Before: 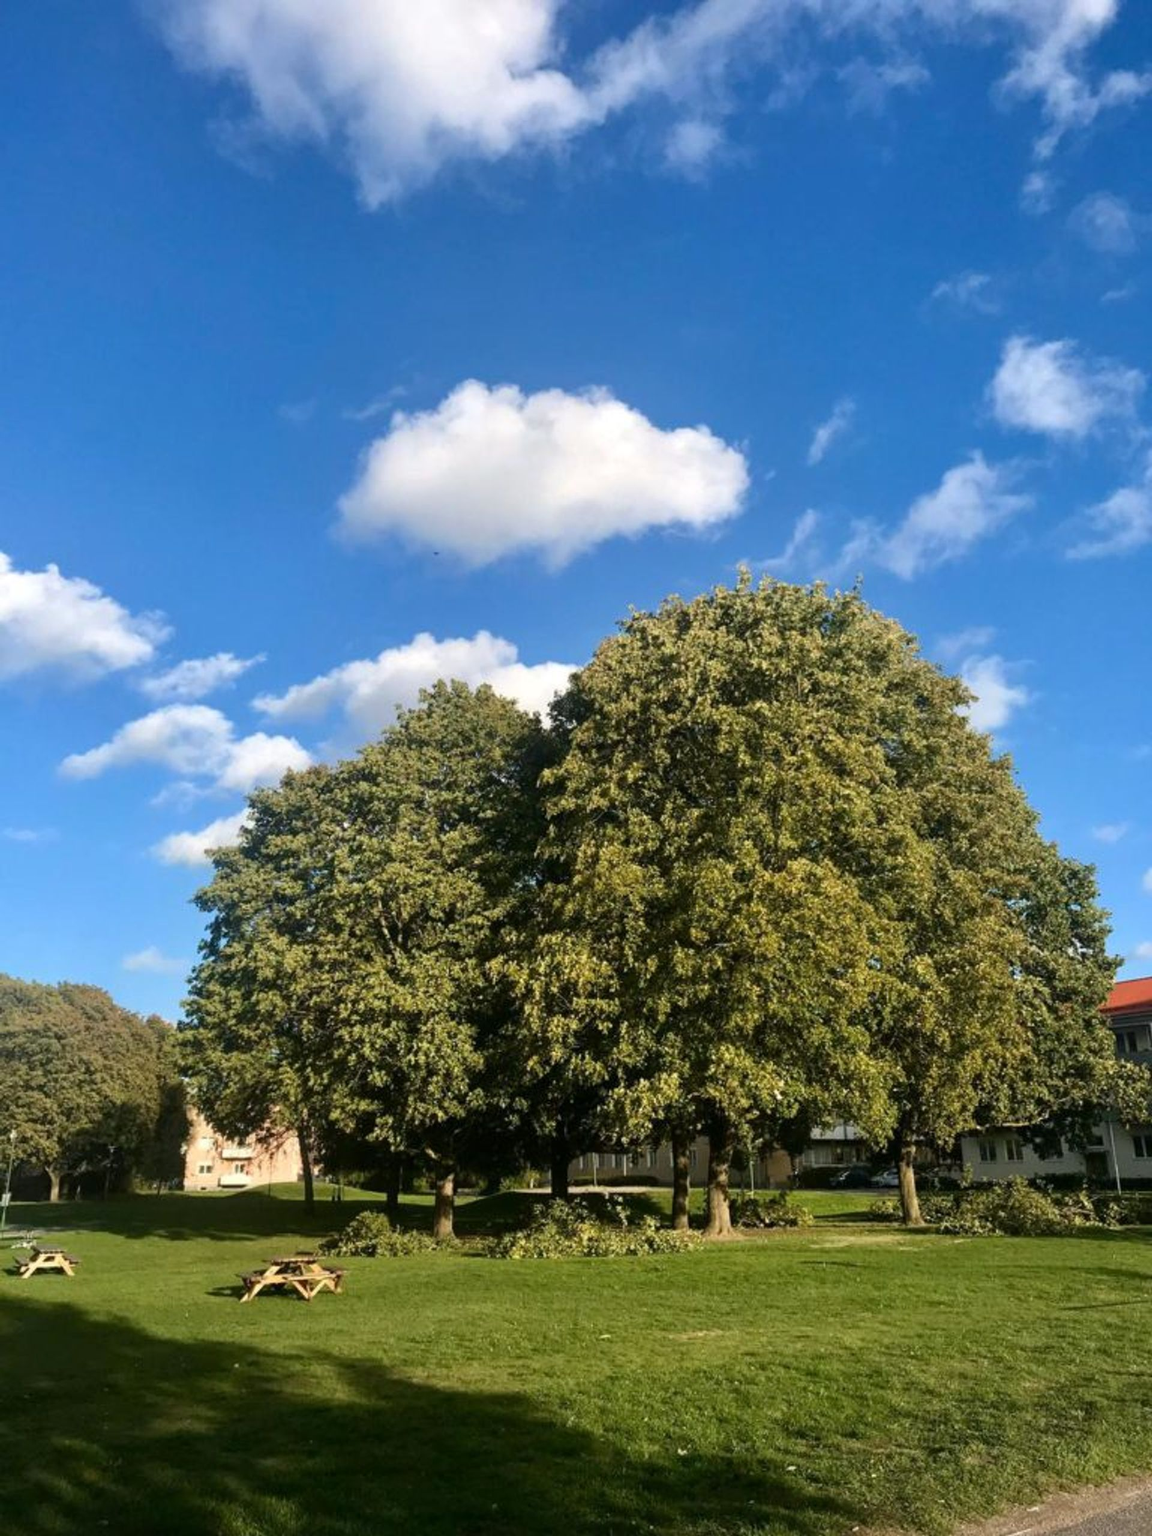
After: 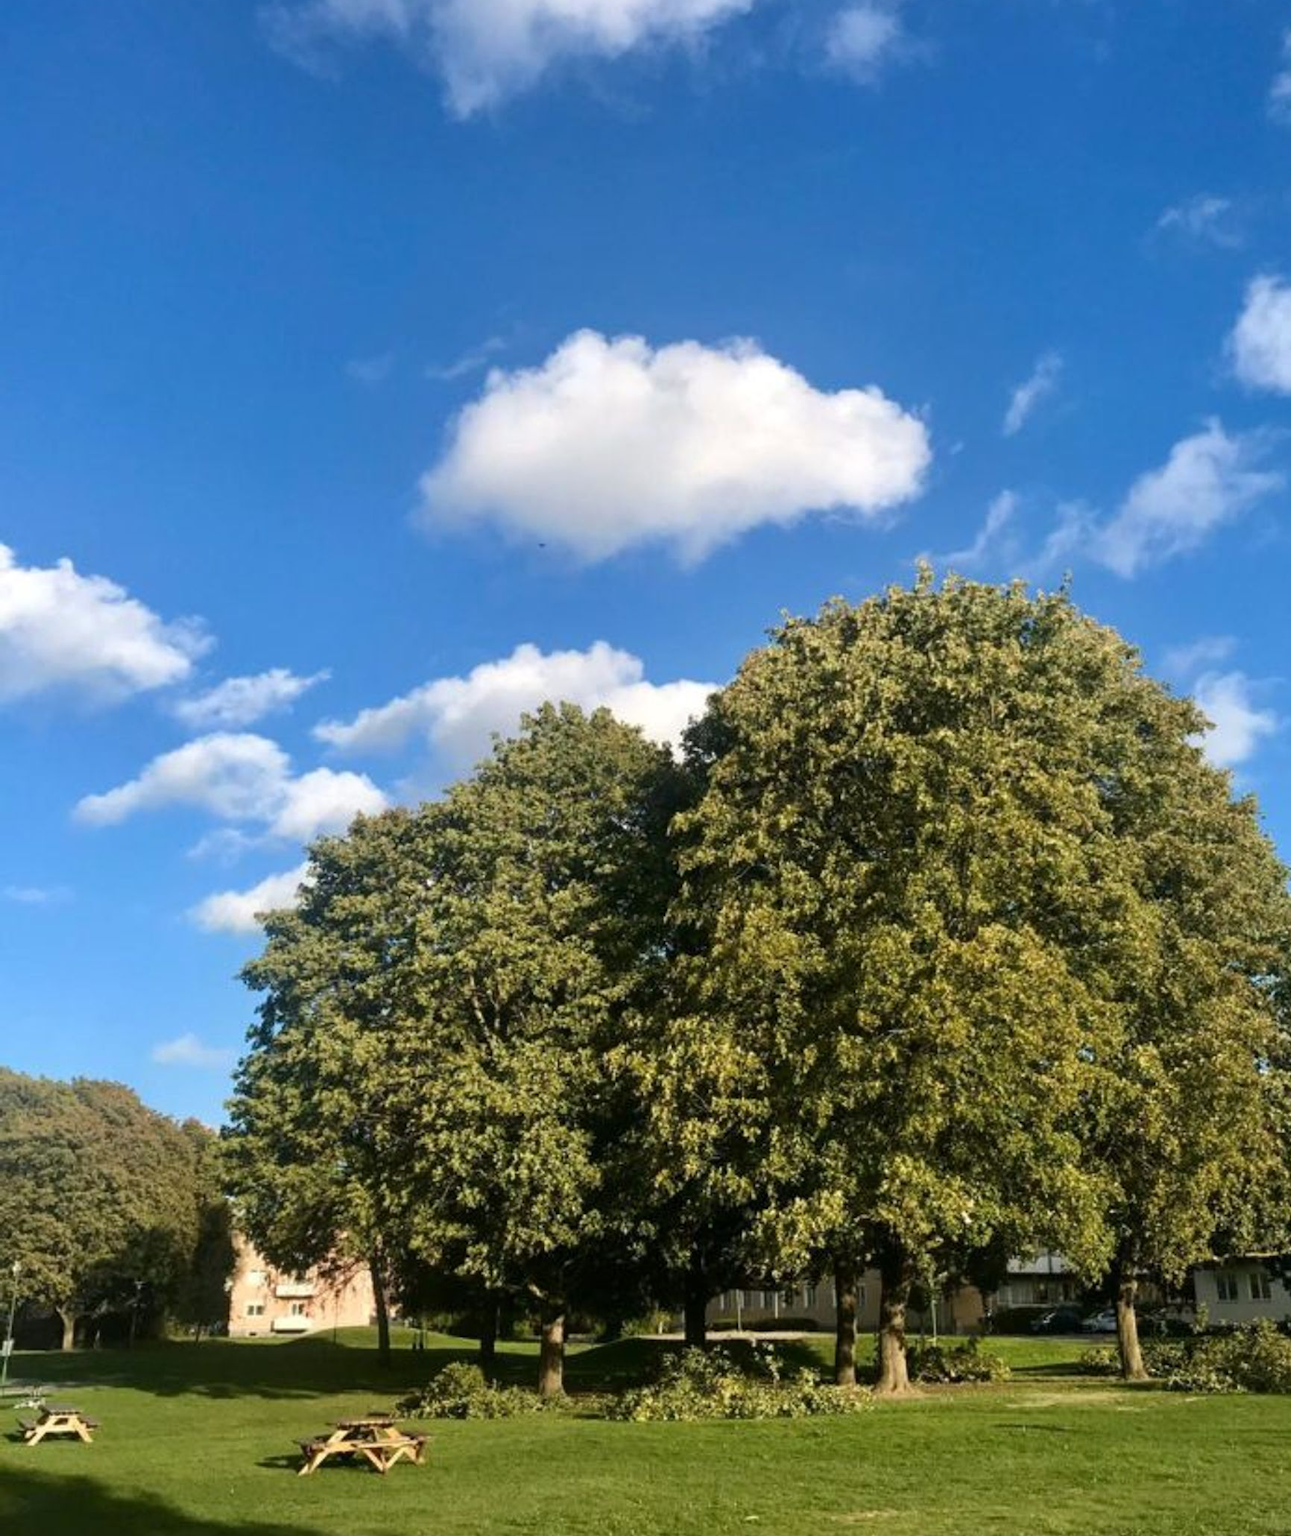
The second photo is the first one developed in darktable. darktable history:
crop: top 7.491%, right 9.695%, bottom 11.992%
